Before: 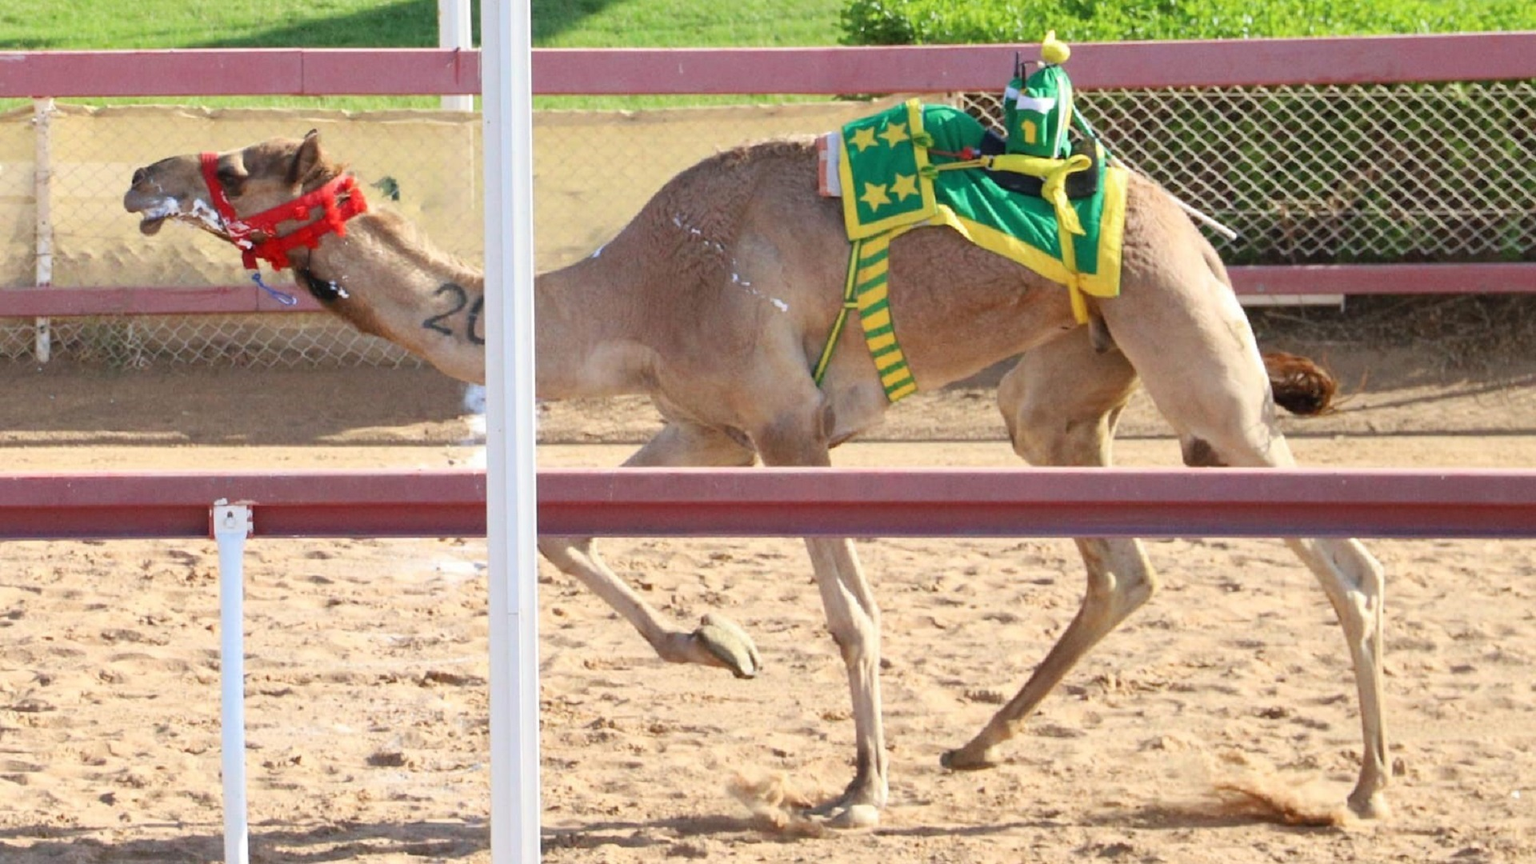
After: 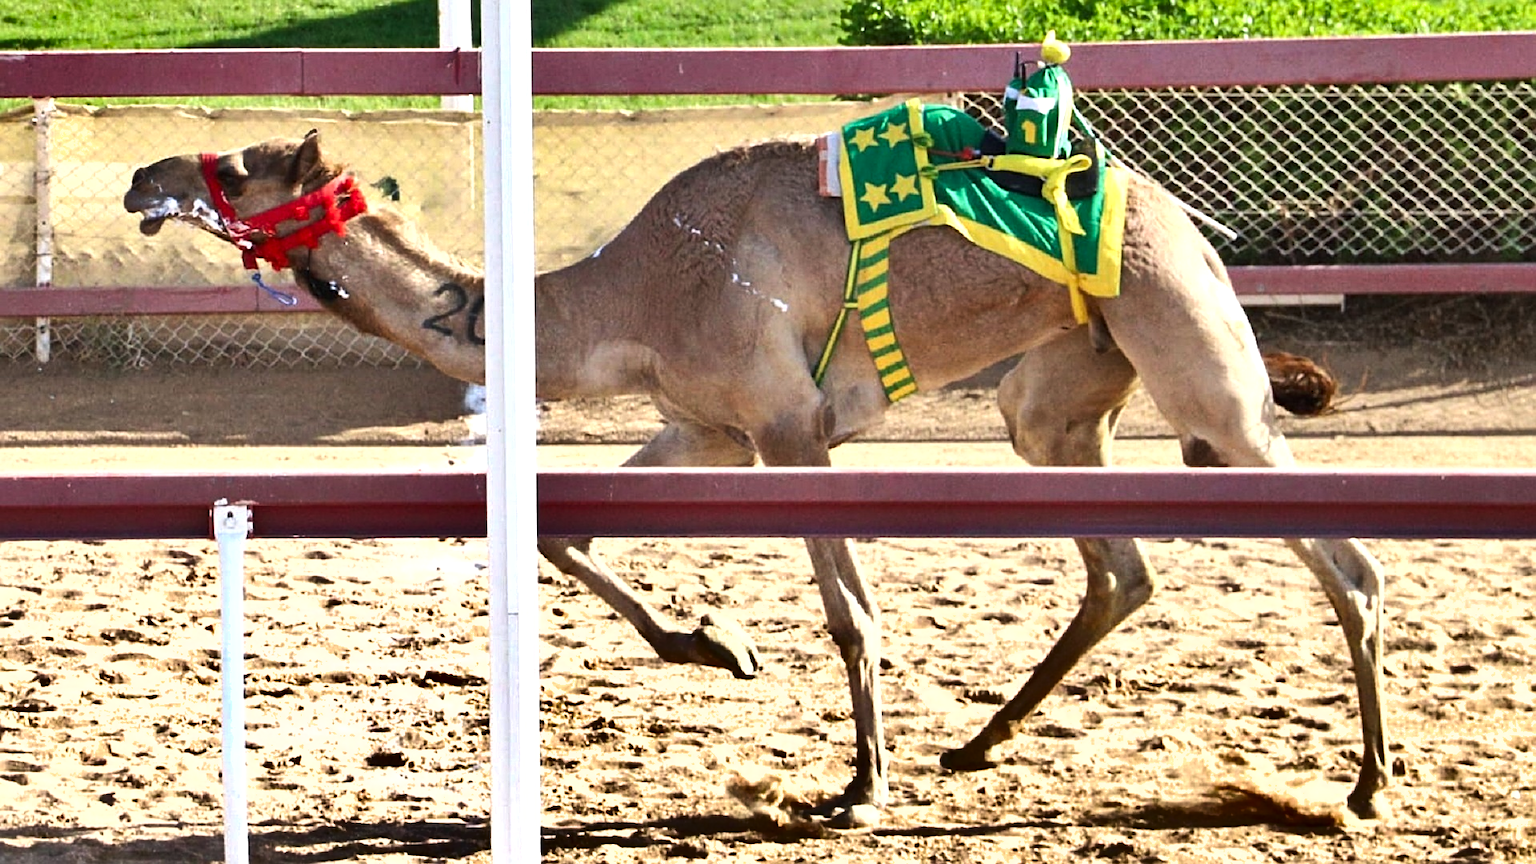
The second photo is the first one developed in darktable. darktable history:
shadows and highlights: white point adjustment -3.64, highlights -63.34, highlights color adjustment 42%, soften with gaussian
tone equalizer: -8 EV -0.75 EV, -7 EV -0.7 EV, -6 EV -0.6 EV, -5 EV -0.4 EV, -3 EV 0.4 EV, -2 EV 0.6 EV, -1 EV 0.7 EV, +0 EV 0.75 EV, edges refinement/feathering 500, mask exposure compensation -1.57 EV, preserve details no
sharpen: on, module defaults
